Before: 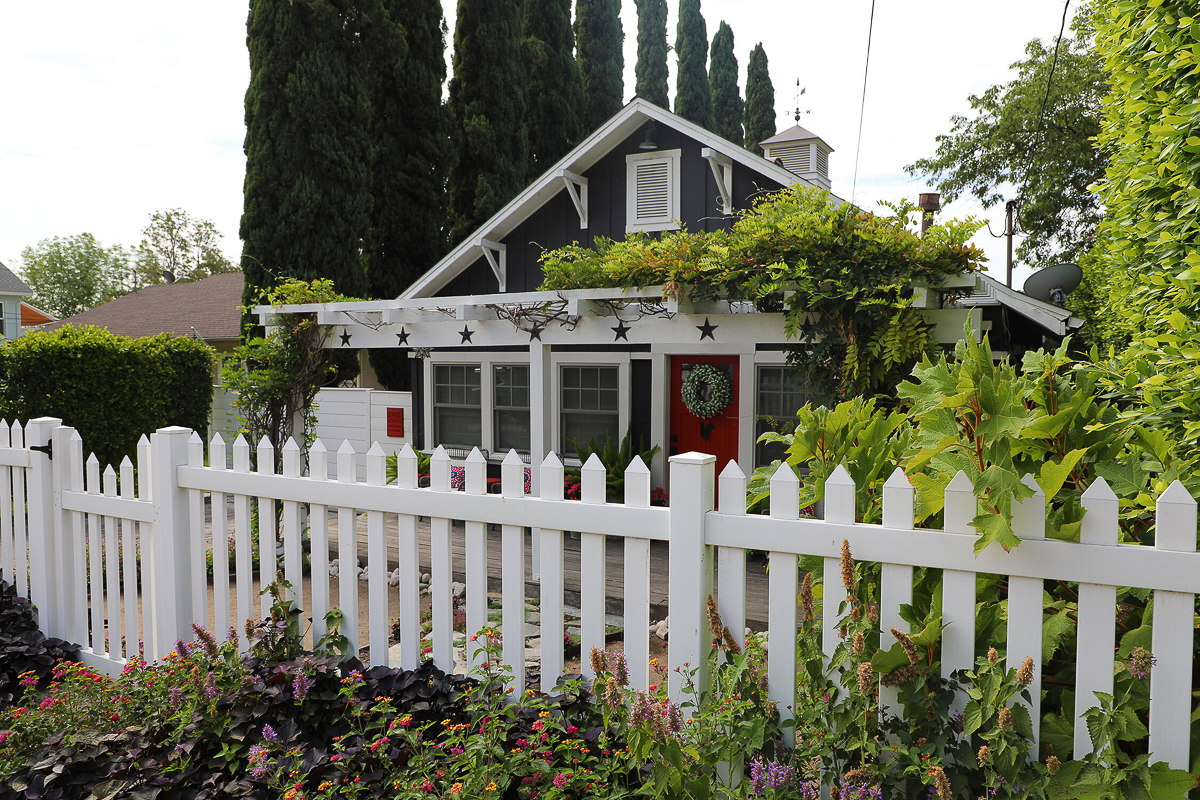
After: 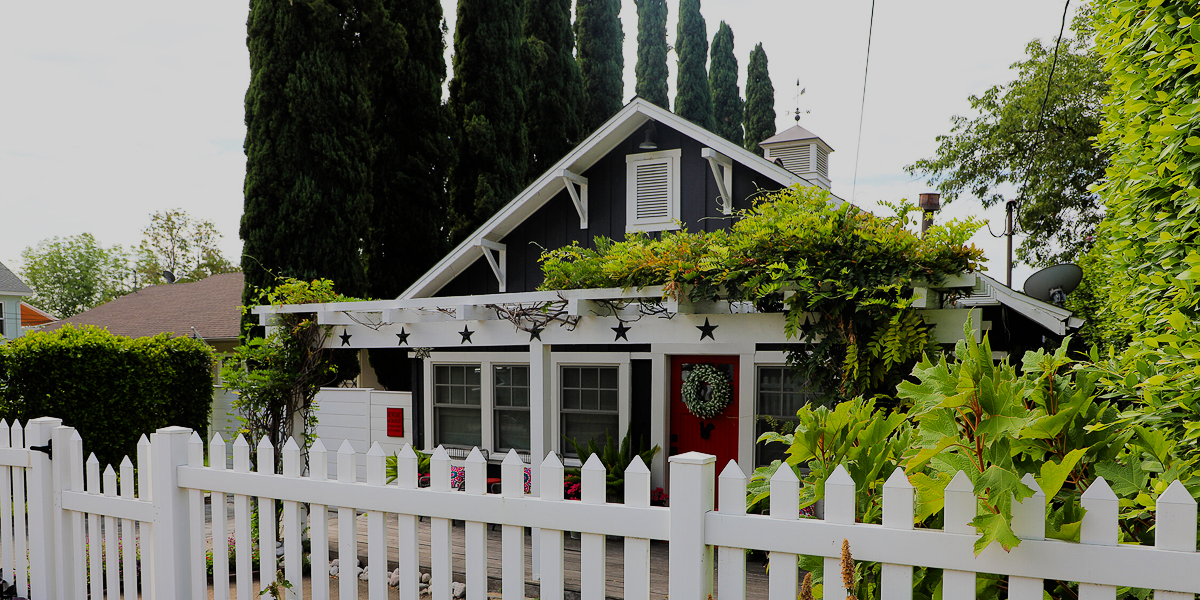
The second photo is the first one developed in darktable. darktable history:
crop: bottom 24.982%
filmic rgb: black relative exposure -7.23 EV, white relative exposure 5.37 EV, hardness 3.02
contrast brightness saturation: contrast 0.077, saturation 0.198
